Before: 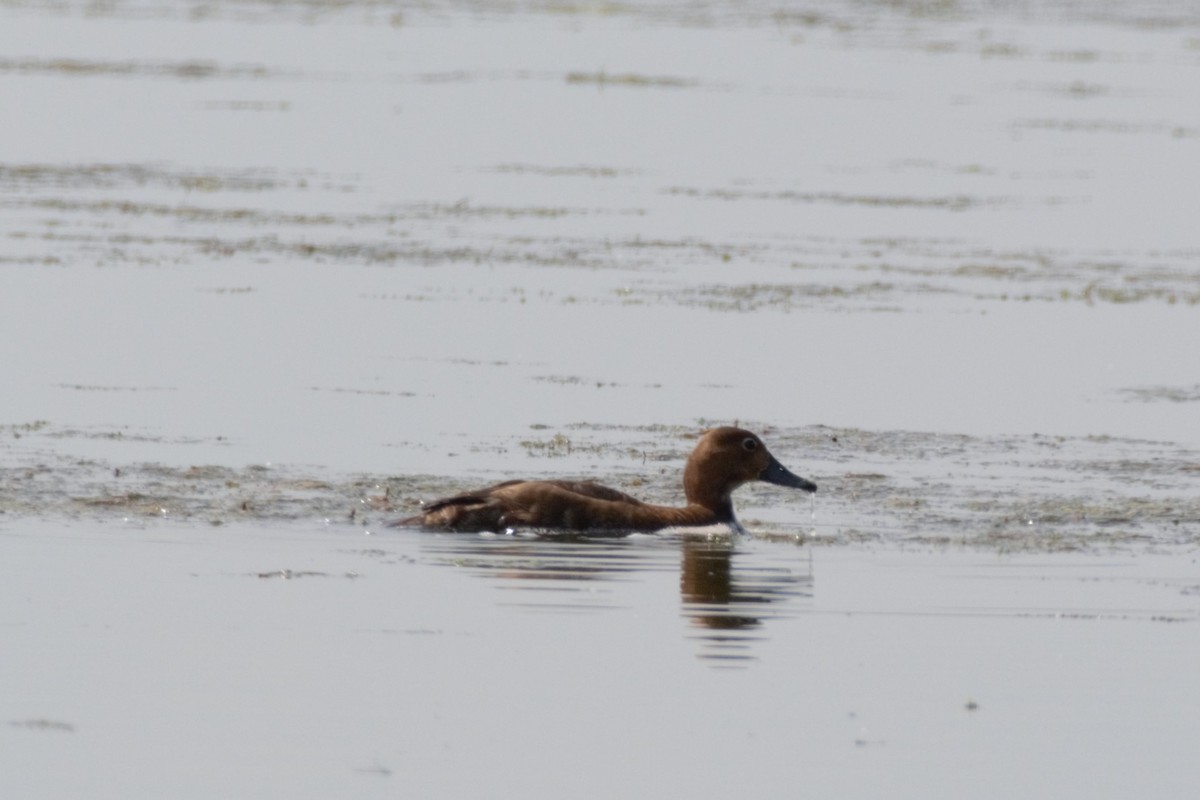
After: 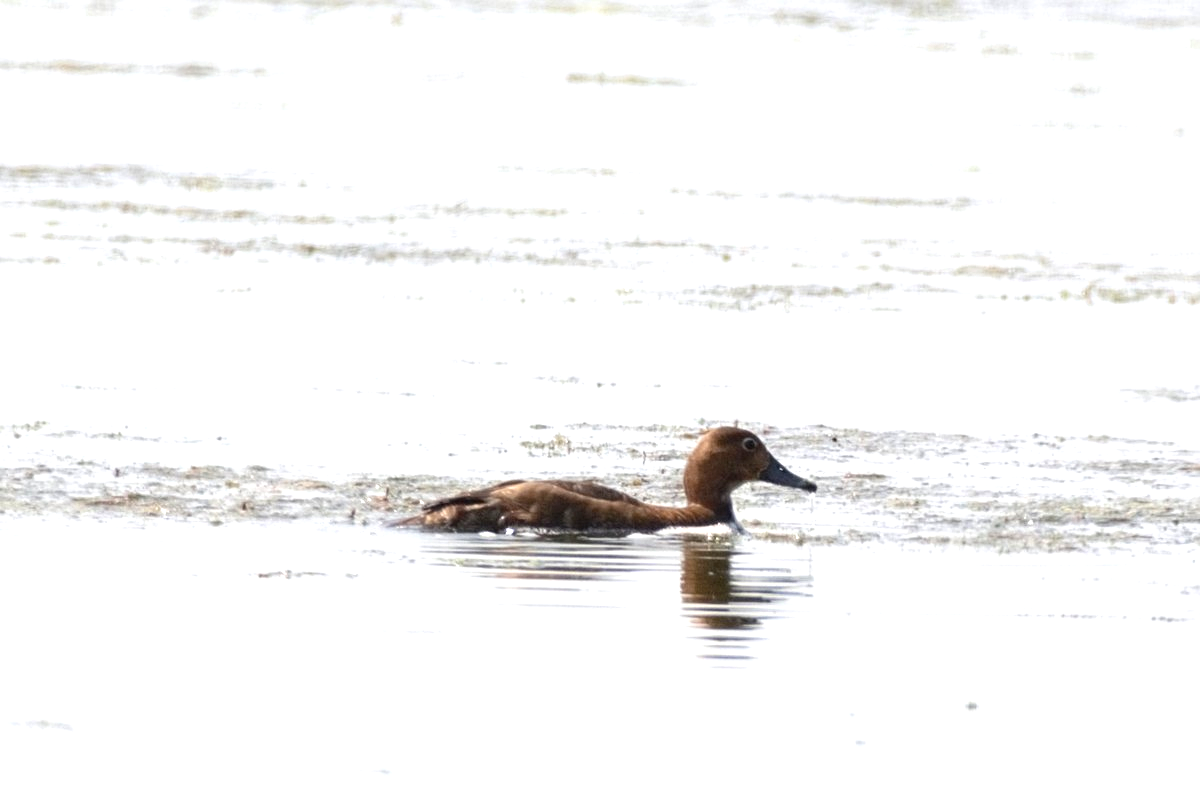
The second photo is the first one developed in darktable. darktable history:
exposure: black level correction 0.001, exposure 1.131 EV, compensate exposure bias true, compensate highlight preservation false
sharpen: on, module defaults
tone equalizer: edges refinement/feathering 500, mask exposure compensation -1.57 EV, preserve details no
